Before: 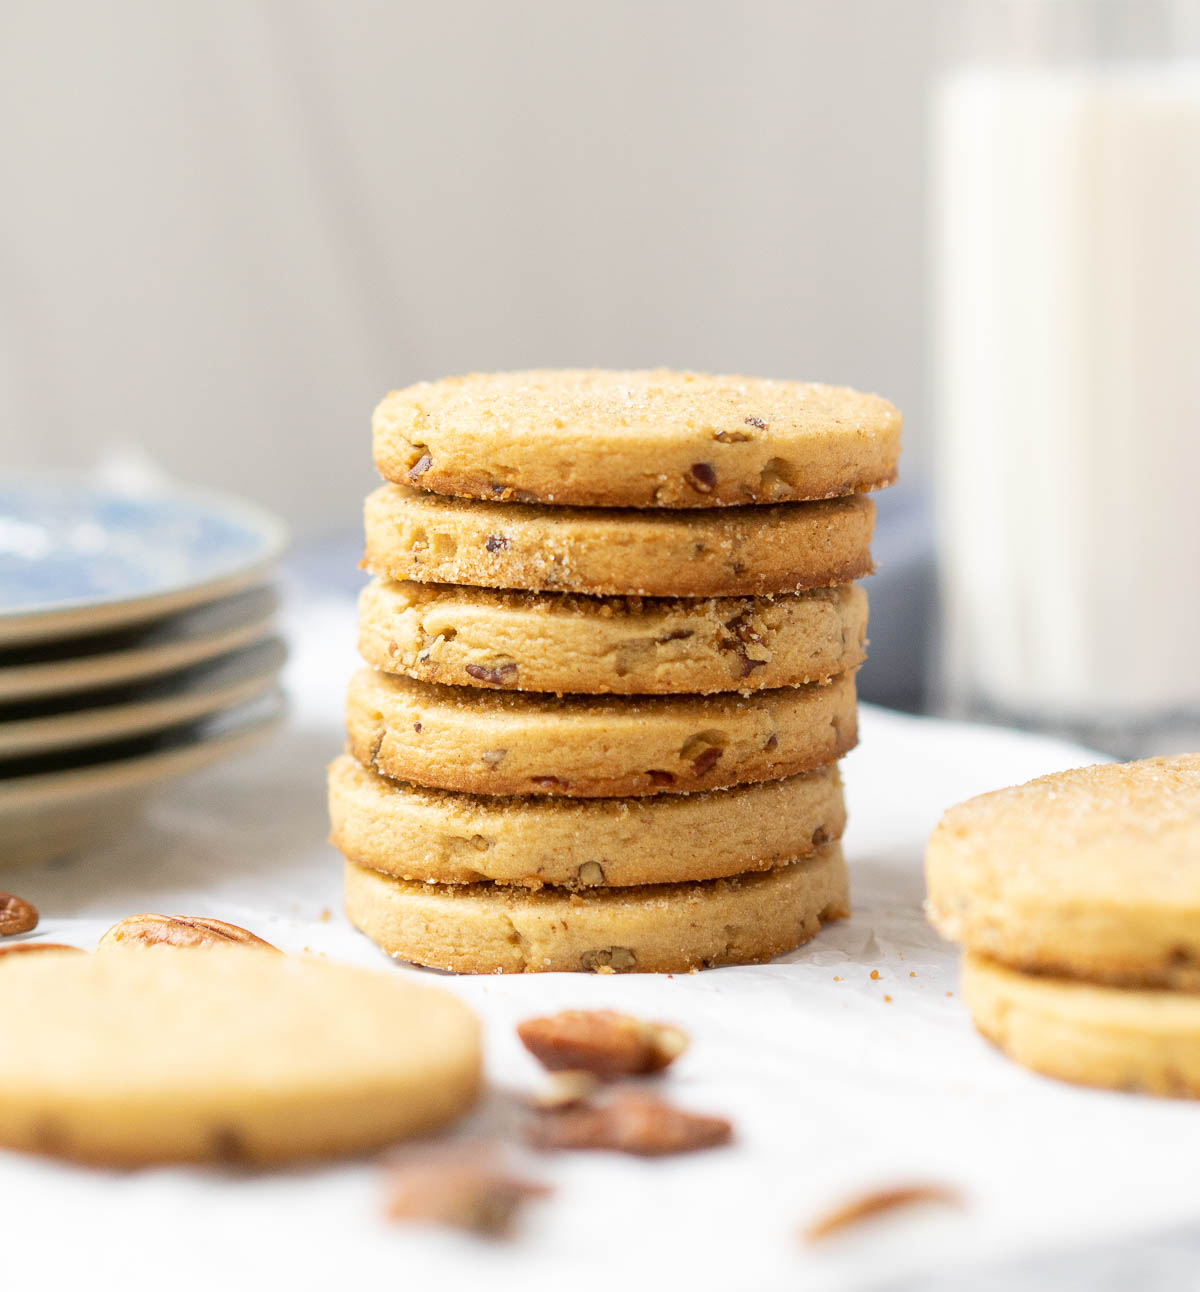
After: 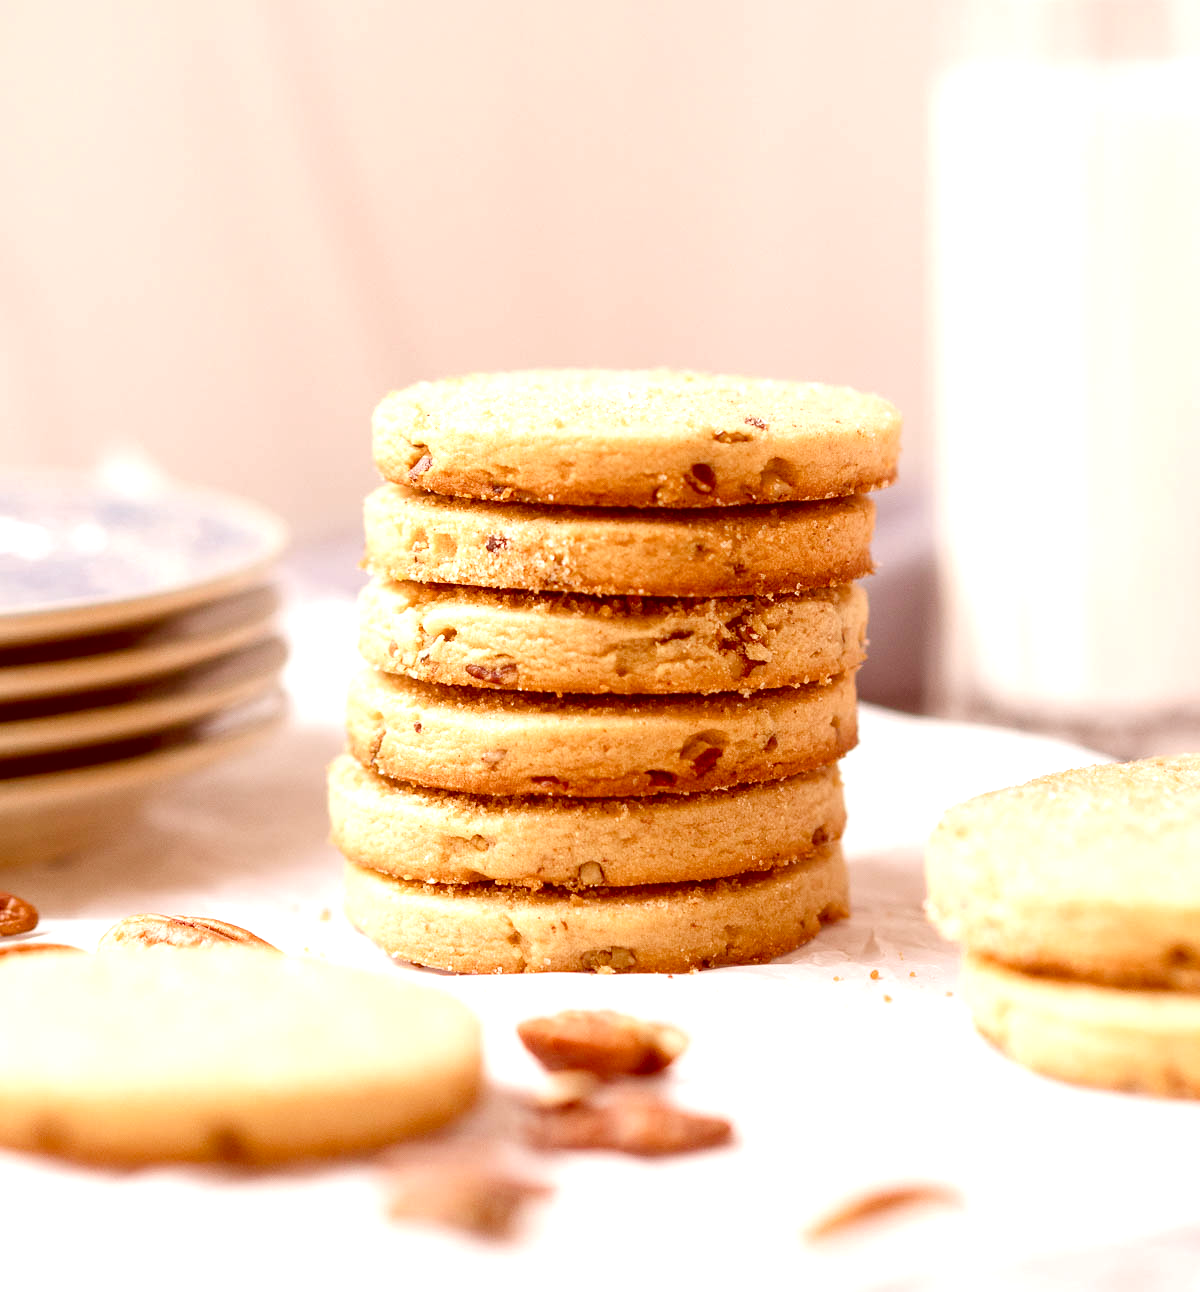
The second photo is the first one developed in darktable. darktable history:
color correction: highlights a* 9.03, highlights b* 8.71, shadows a* 40, shadows b* 40, saturation 0.8
color balance rgb: perceptual saturation grading › global saturation 25%, perceptual saturation grading › highlights -50%, perceptual saturation grading › shadows 30%, perceptual brilliance grading › global brilliance 12%, global vibrance 20%
